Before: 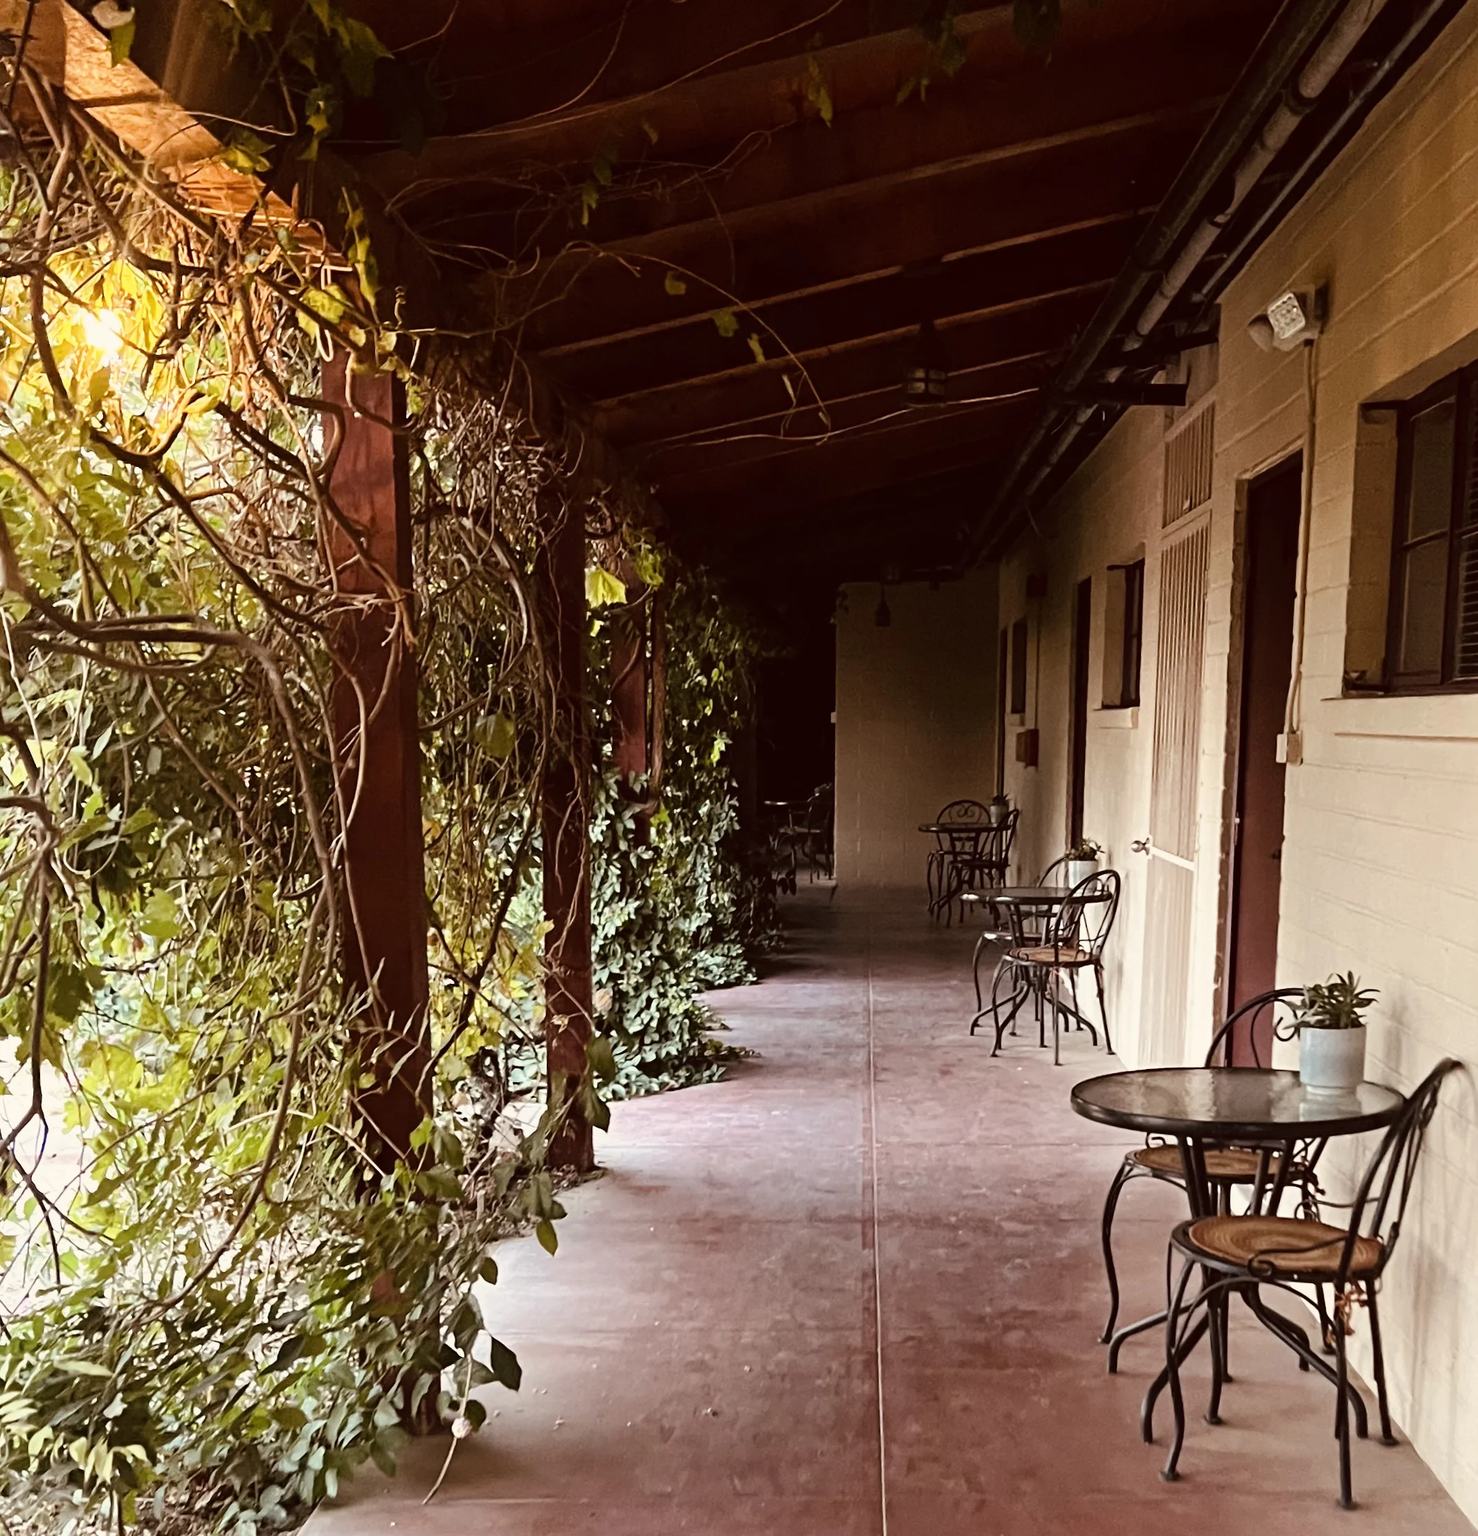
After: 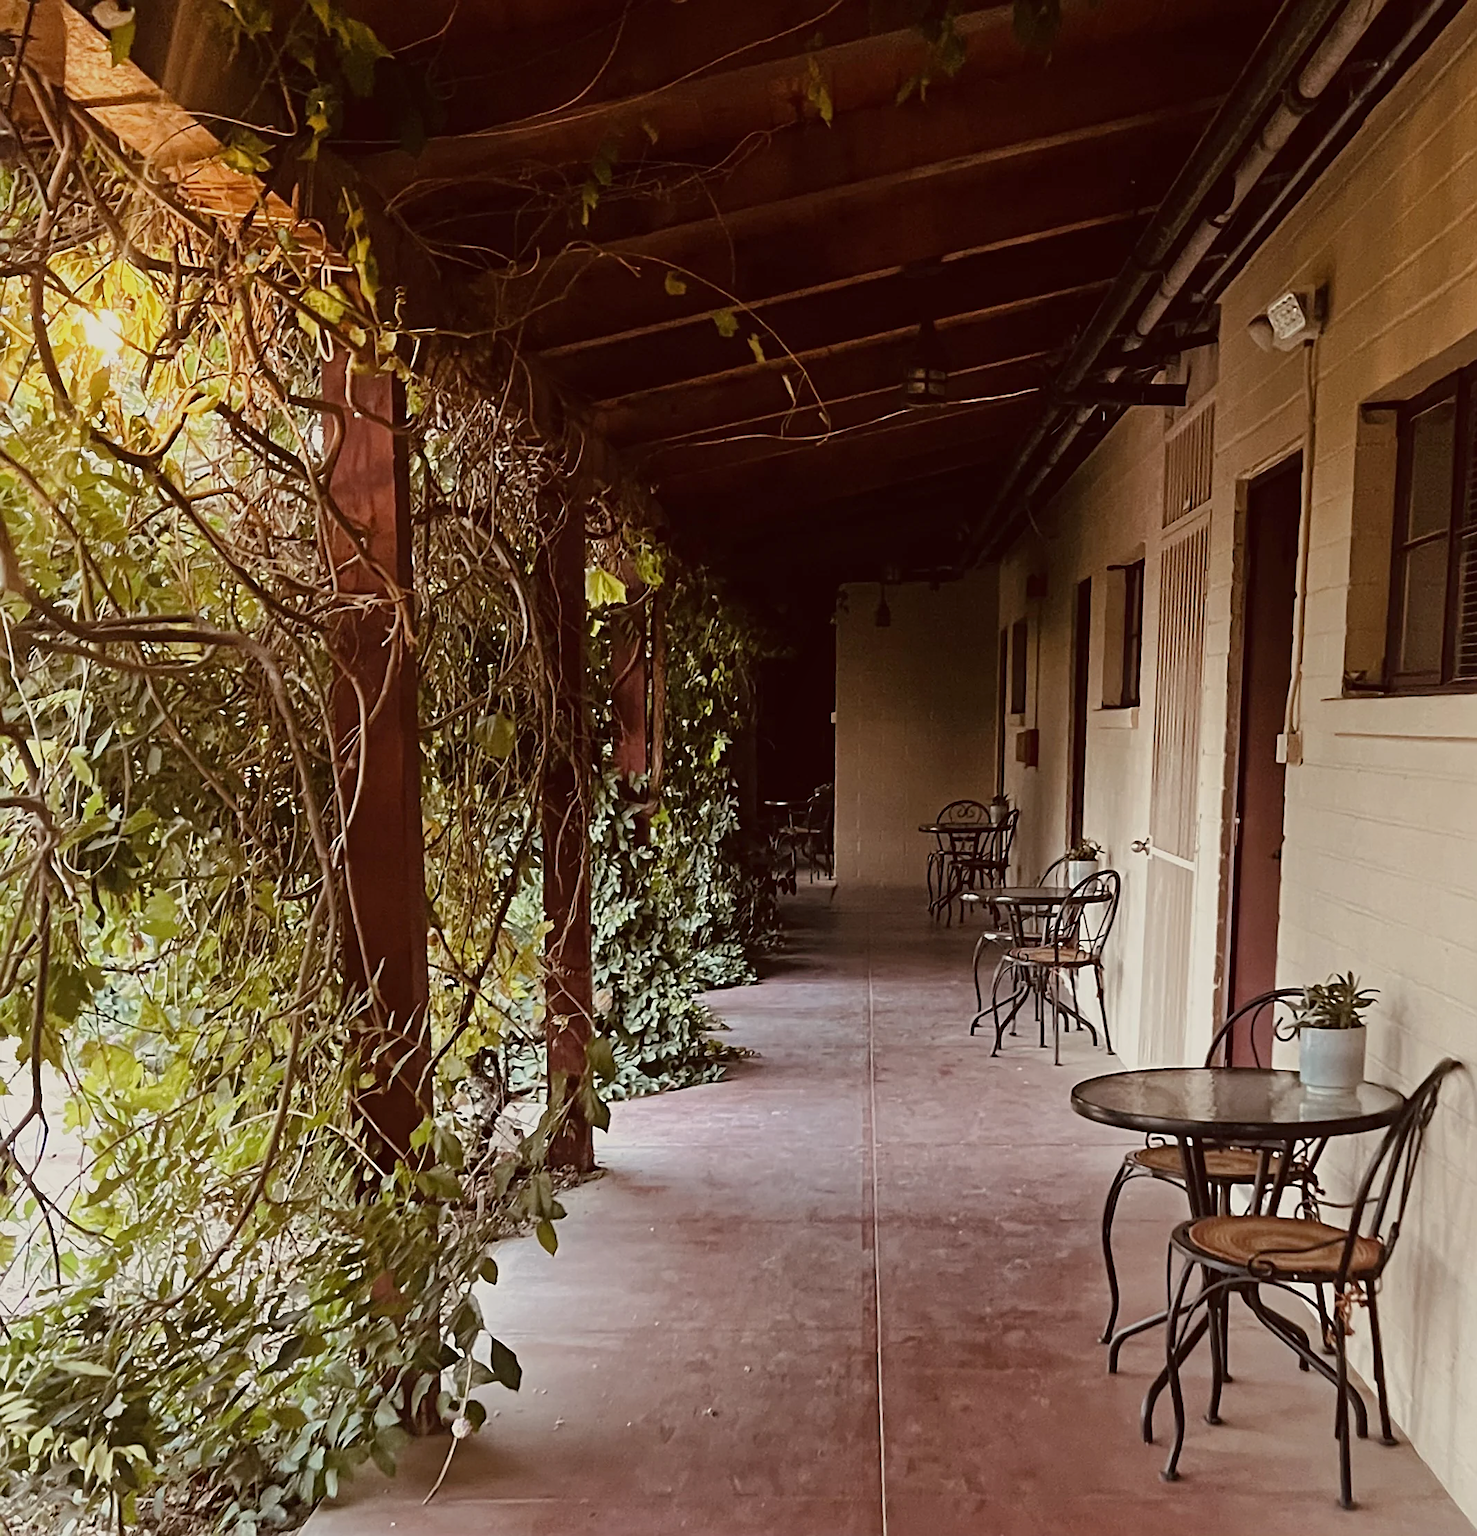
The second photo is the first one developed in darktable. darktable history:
tone equalizer: -8 EV 0.25 EV, -7 EV 0.417 EV, -6 EV 0.417 EV, -5 EV 0.25 EV, -3 EV -0.25 EV, -2 EV -0.417 EV, -1 EV -0.417 EV, +0 EV -0.25 EV, edges refinement/feathering 500, mask exposure compensation -1.57 EV, preserve details guided filter
sharpen: on, module defaults
